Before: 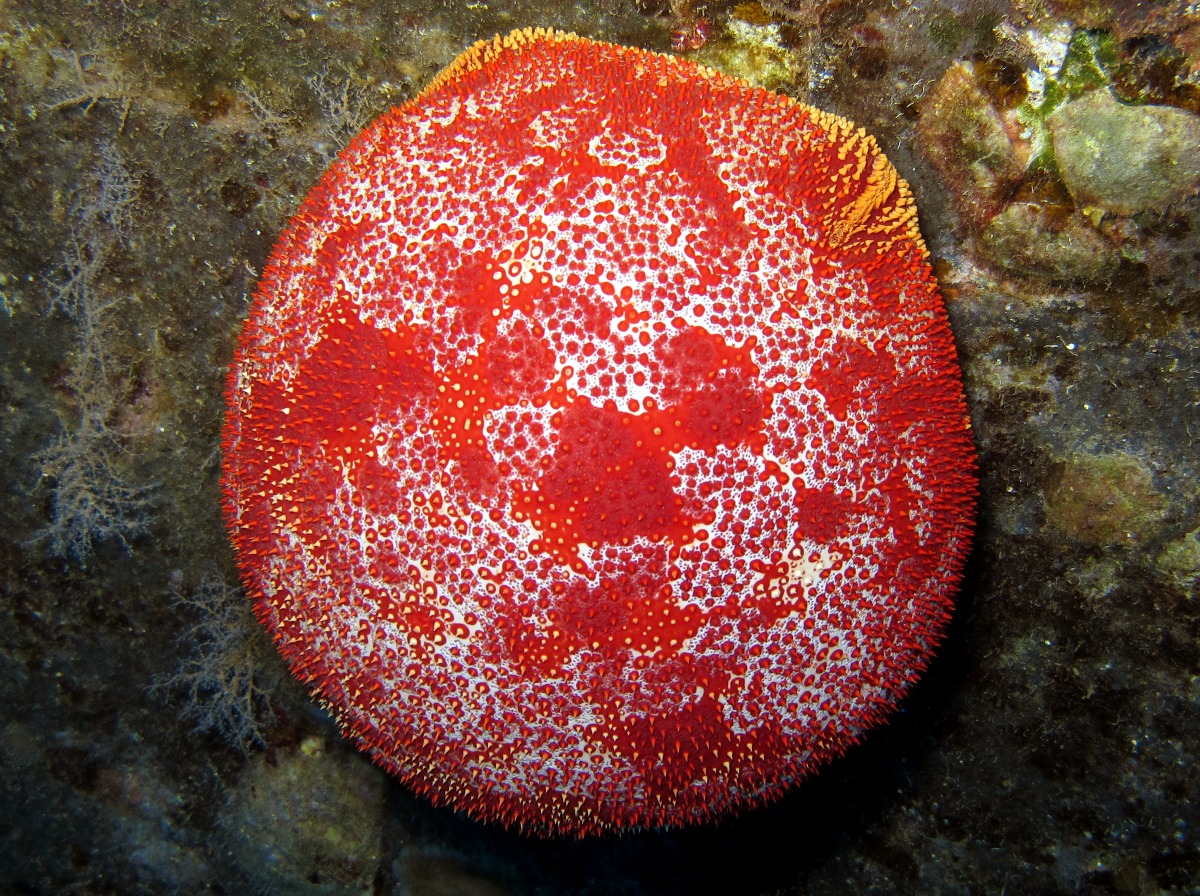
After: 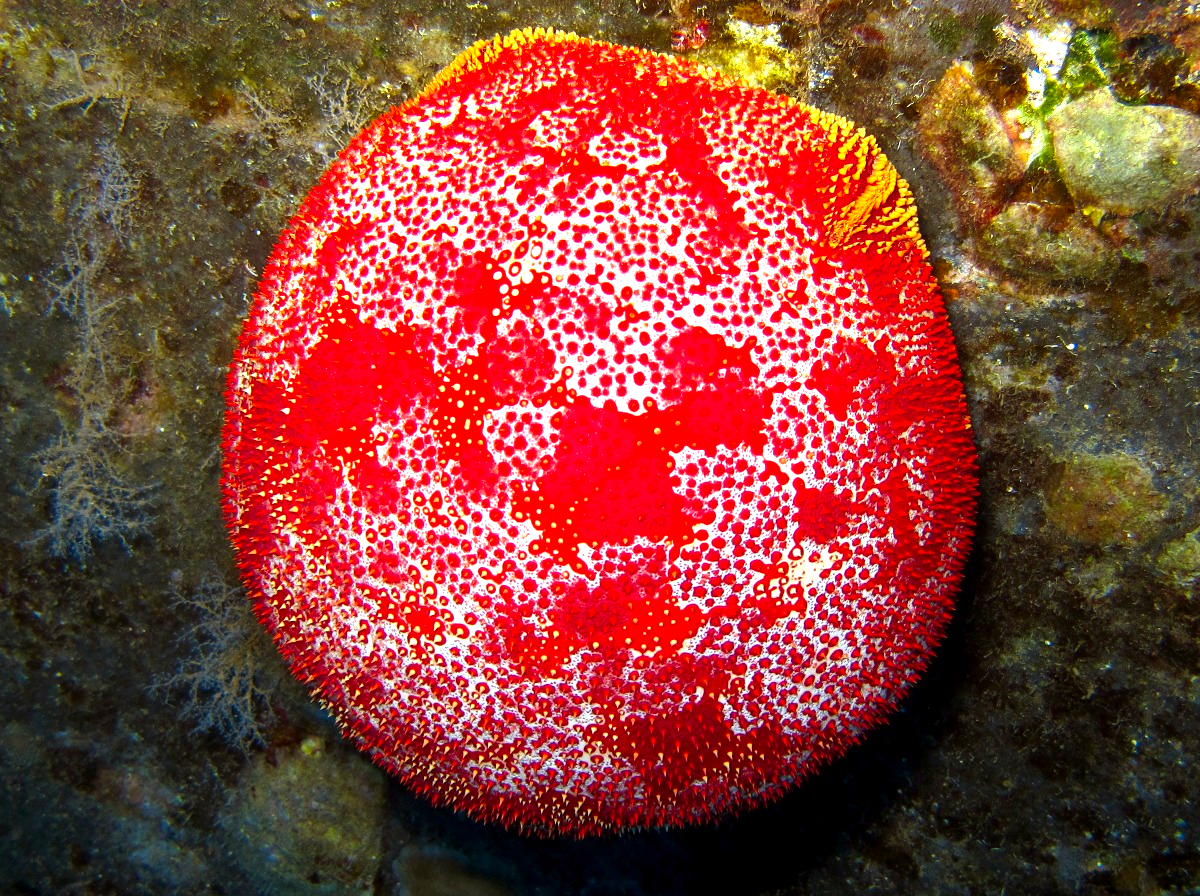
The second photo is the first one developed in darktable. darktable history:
exposure: exposure 0.604 EV, compensate highlight preservation false
tone equalizer: -8 EV 0 EV, -7 EV 0.002 EV, -6 EV -0.004 EV, -5 EV -0.01 EV, -4 EV -0.088 EV, -3 EV -0.218 EV, -2 EV -0.266 EV, -1 EV 0.103 EV, +0 EV 0.276 EV
contrast brightness saturation: brightness -0.028, saturation 0.341
